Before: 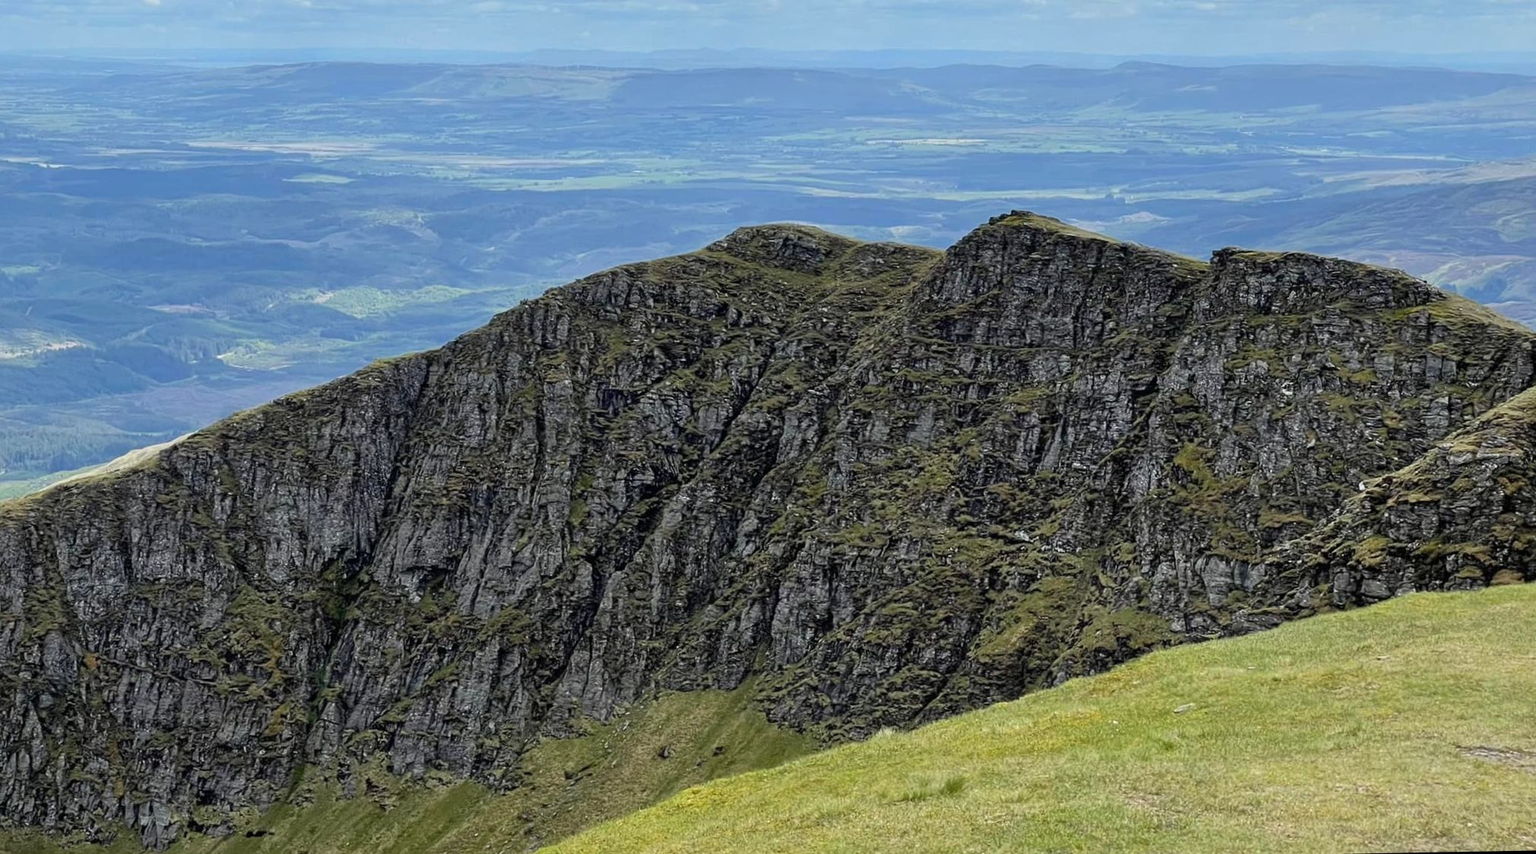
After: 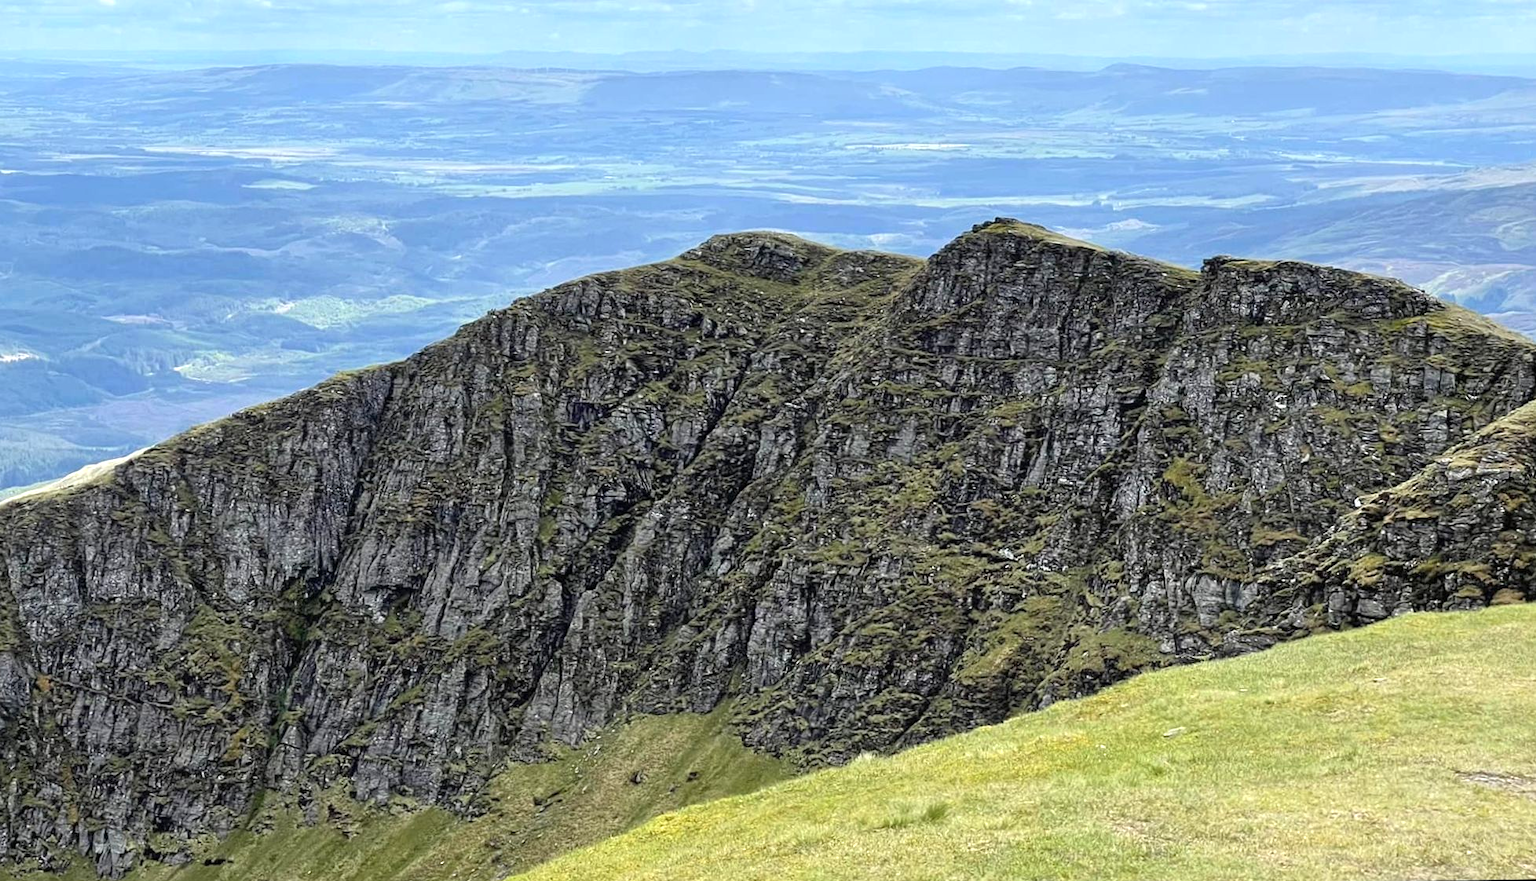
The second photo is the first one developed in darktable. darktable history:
crop and rotate: left 3.238%
contrast brightness saturation: saturation -0.05
exposure: black level correction 0, exposure 0.7 EV, compensate exposure bias true, compensate highlight preservation false
